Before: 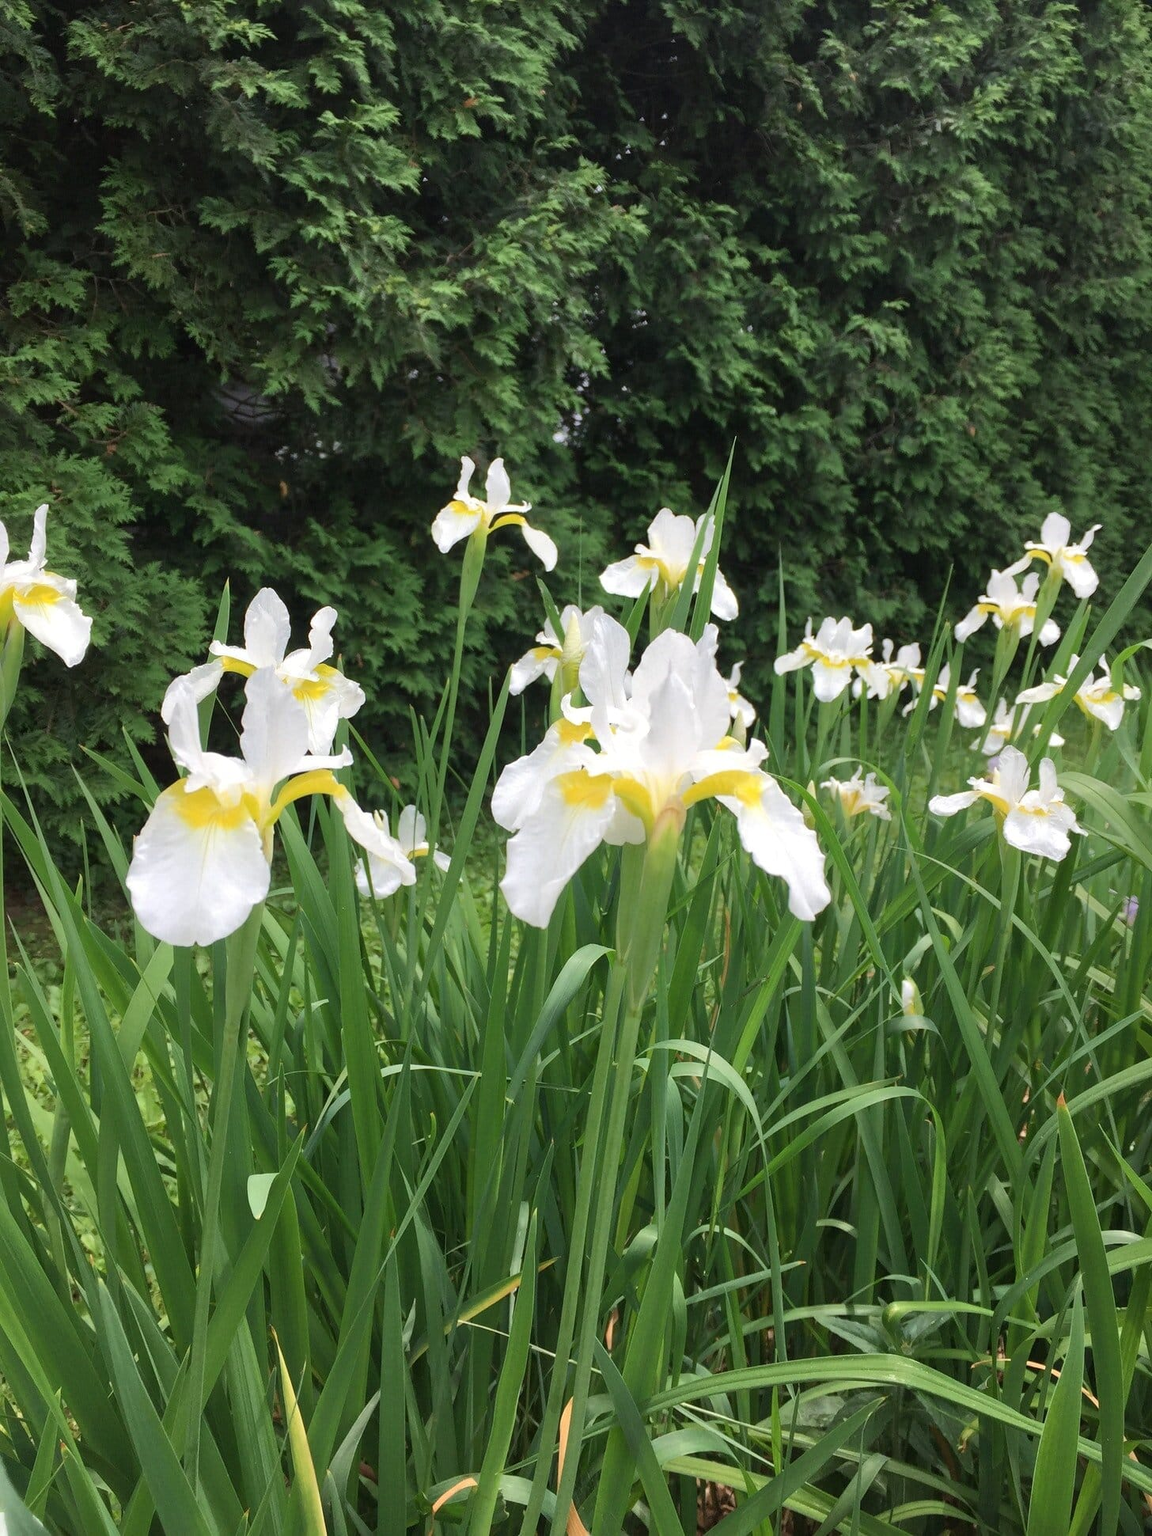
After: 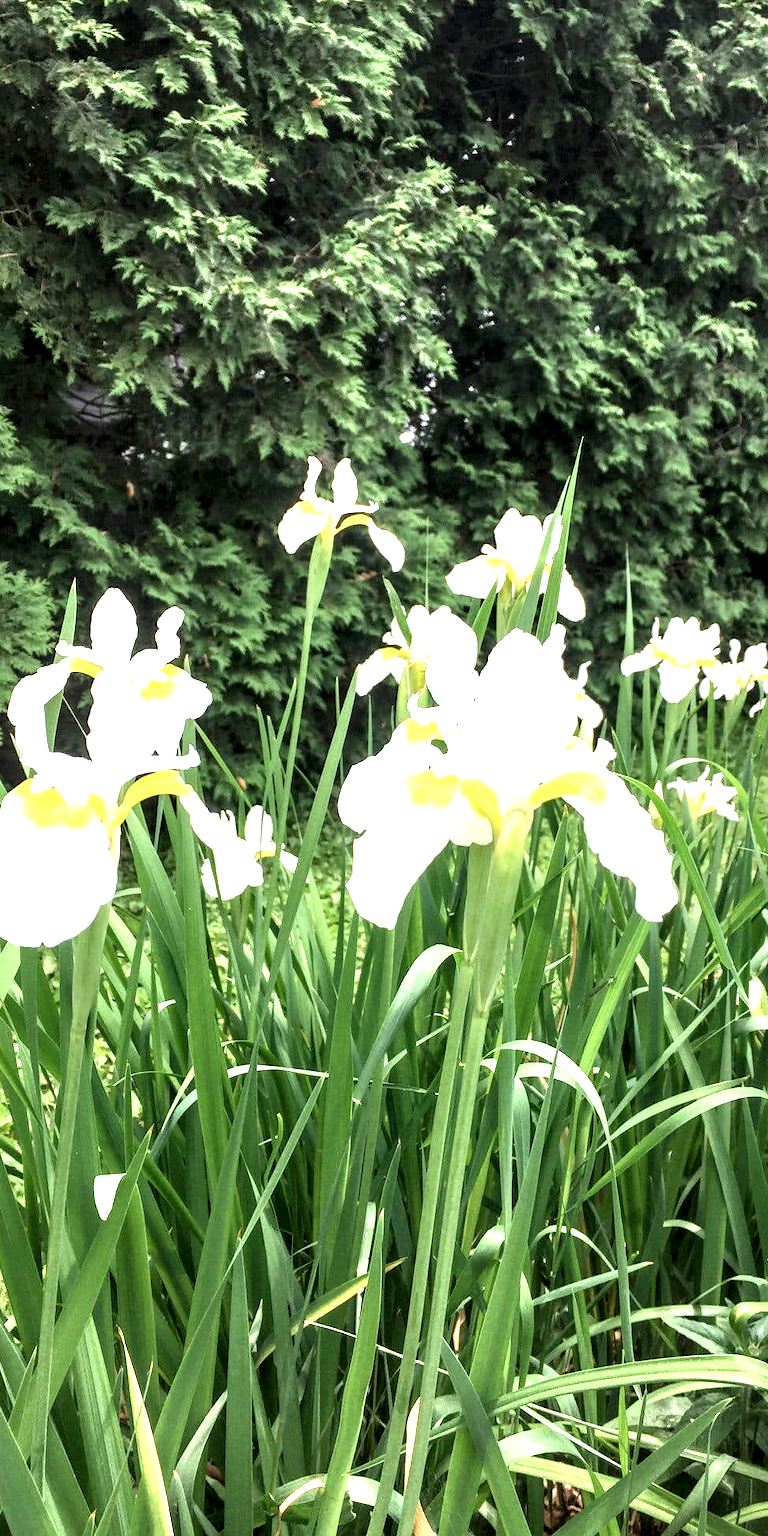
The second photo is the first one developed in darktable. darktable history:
exposure: black level correction 0, exposure 1 EV, compensate exposure bias true, compensate highlight preservation false
crop and rotate: left 13.342%, right 19.991%
local contrast: highlights 80%, shadows 57%, detail 175%, midtone range 0.602
